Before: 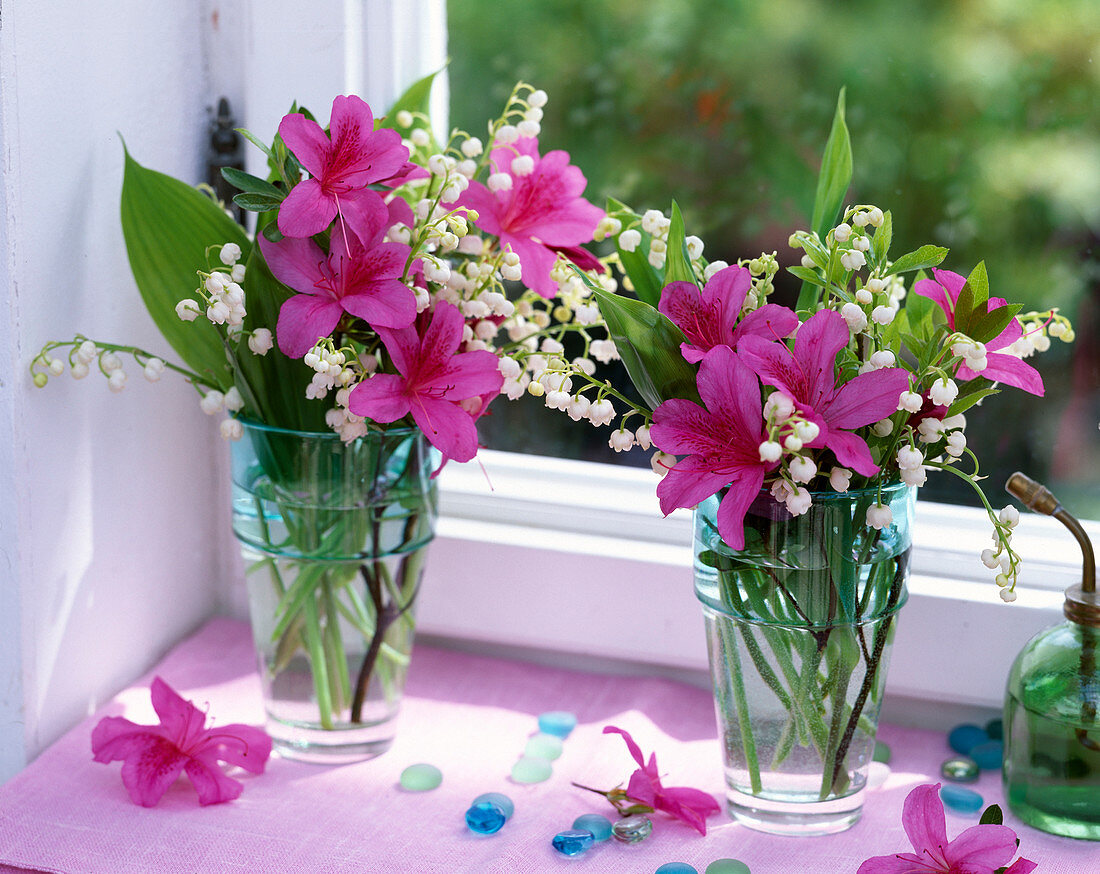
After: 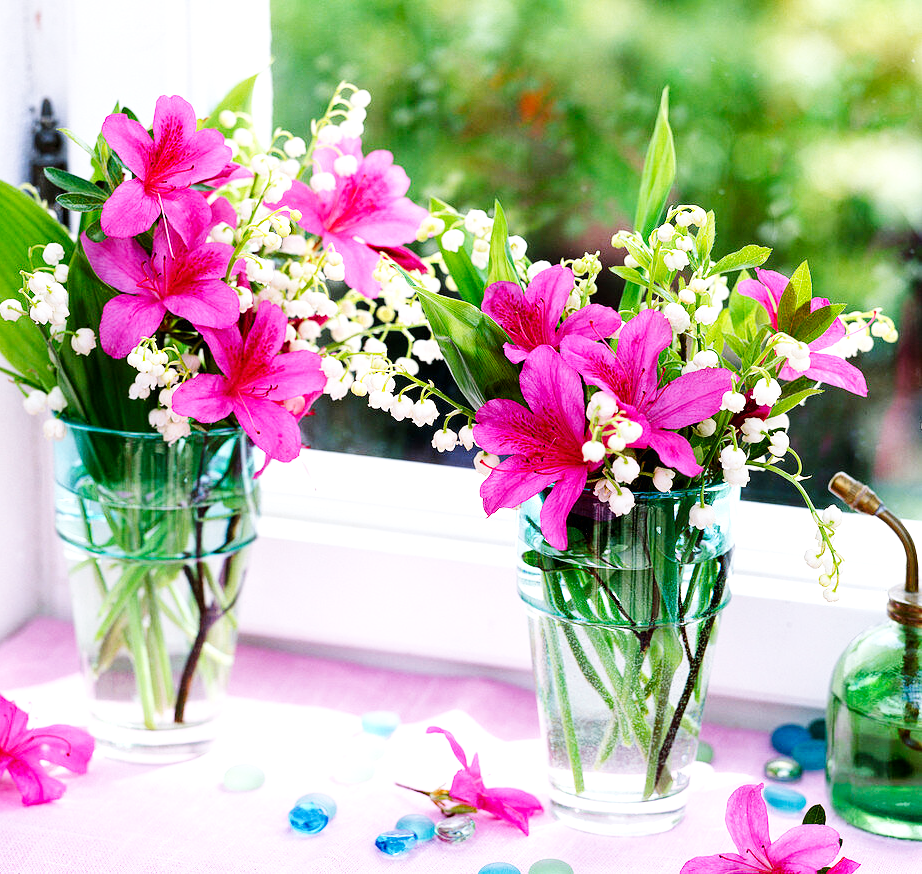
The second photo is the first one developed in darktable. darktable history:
base curve: curves: ch0 [(0, 0.003) (0.001, 0.002) (0.006, 0.004) (0.02, 0.022) (0.048, 0.086) (0.094, 0.234) (0.162, 0.431) (0.258, 0.629) (0.385, 0.8) (0.548, 0.918) (0.751, 0.988) (1, 1)], preserve colors none
local contrast: highlights 100%, shadows 100%, detail 120%, midtone range 0.2
crop: left 16.145%
